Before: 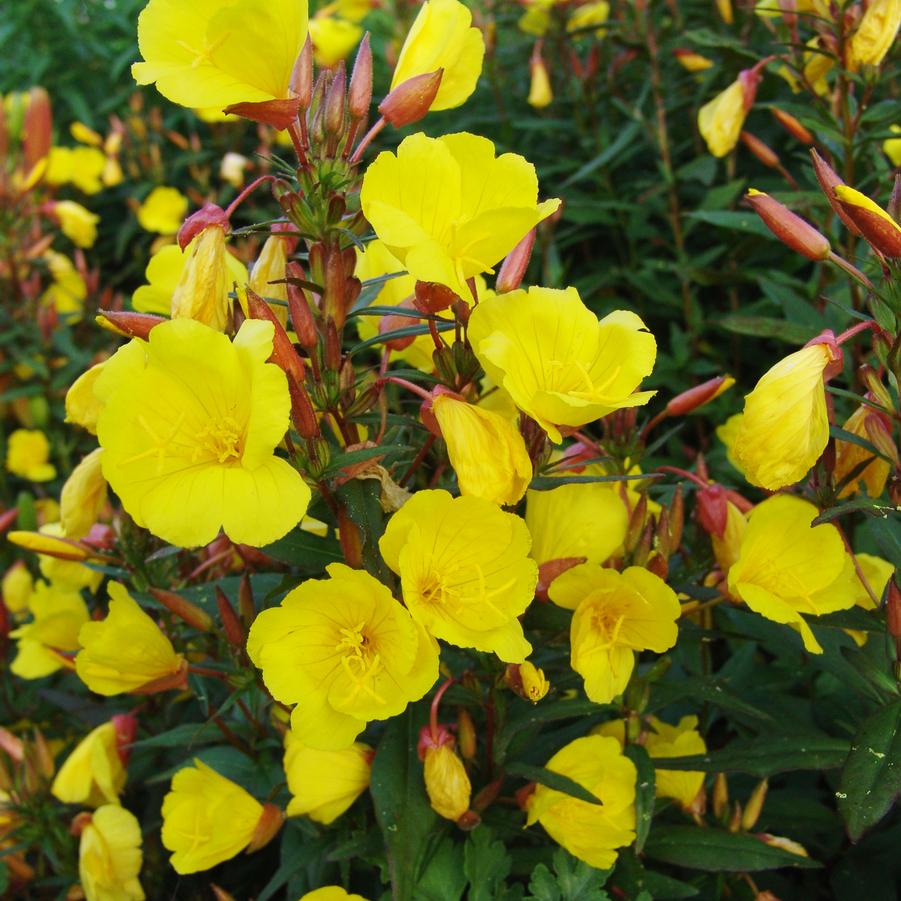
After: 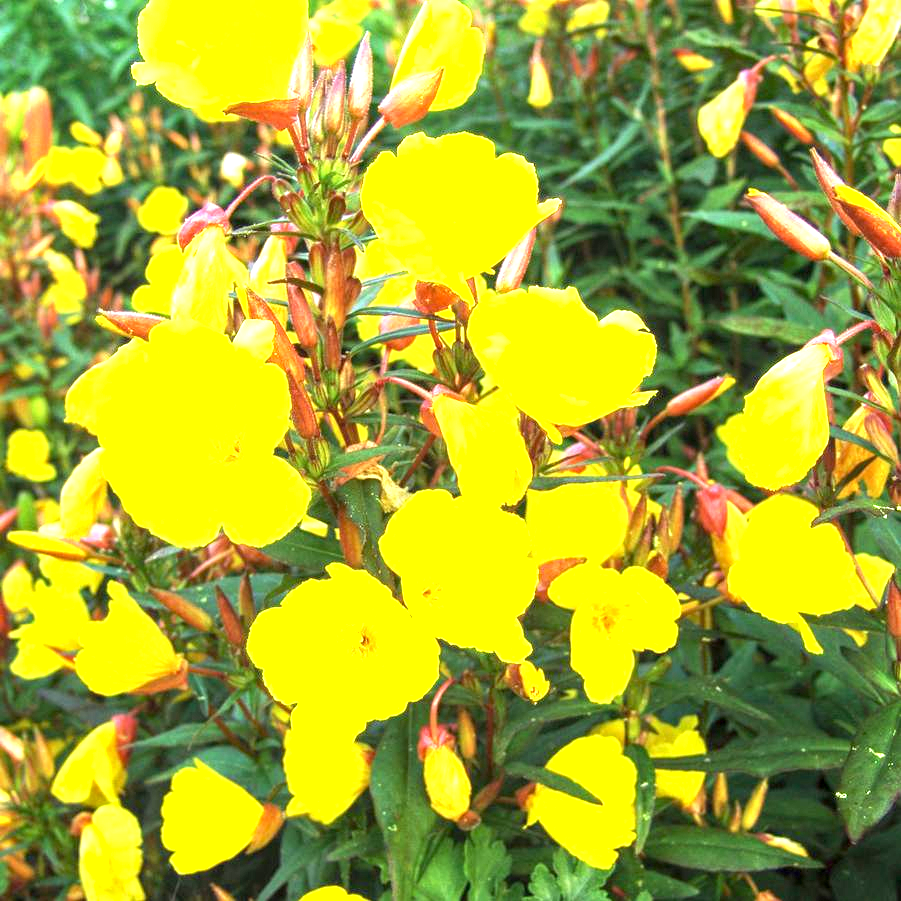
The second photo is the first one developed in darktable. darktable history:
local contrast: on, module defaults
tone equalizer: edges refinement/feathering 500, mask exposure compensation -1.57 EV, preserve details no
exposure: black level correction 0.001, exposure 1.833 EV, compensate exposure bias true, compensate highlight preservation false
color correction: highlights a* -4.58, highlights b* 5.06, saturation 0.952
